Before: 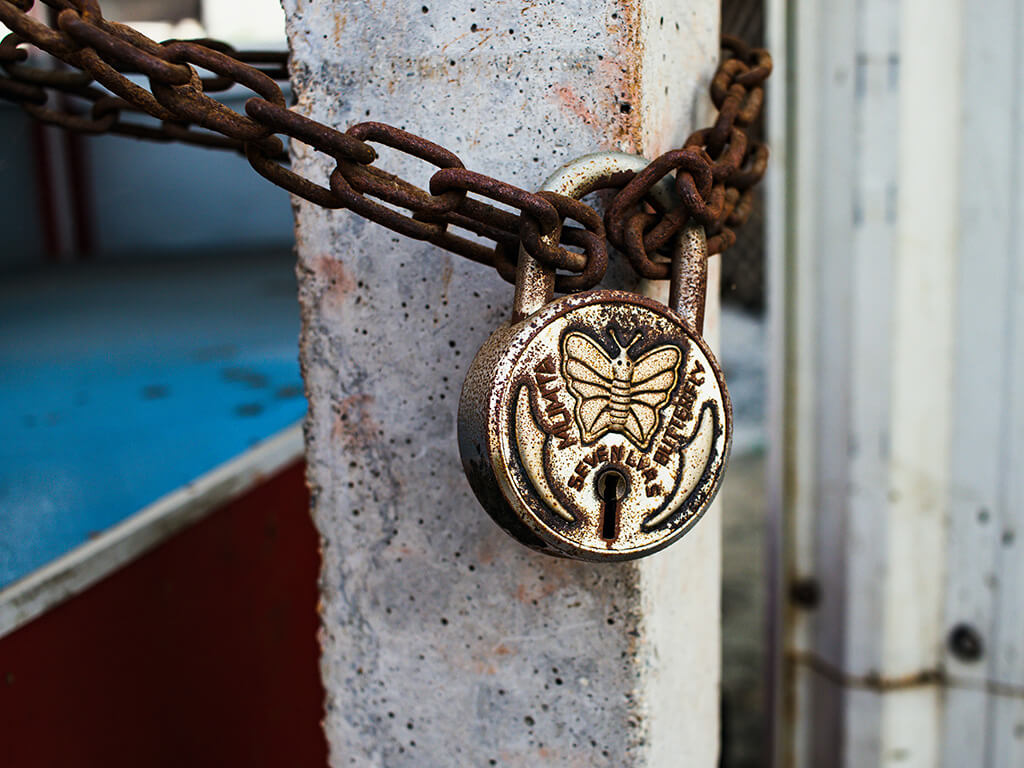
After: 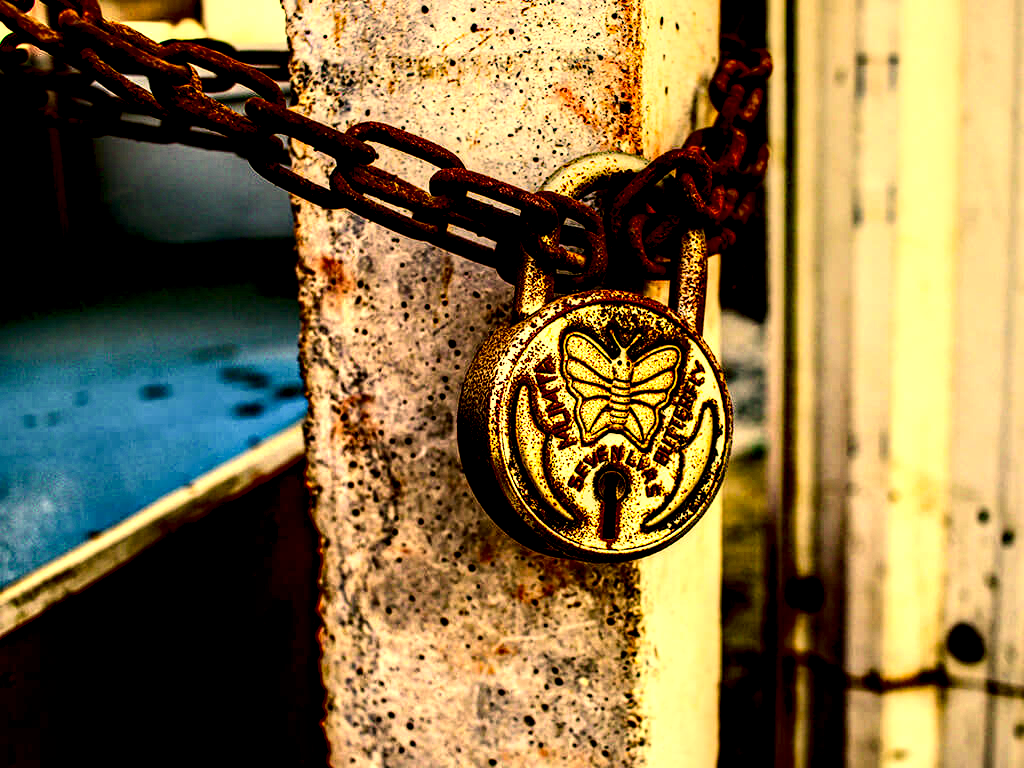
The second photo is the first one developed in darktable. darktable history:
haze removal: compatibility mode true, adaptive false
exposure: black level correction 0.012, compensate highlight preservation false
contrast brightness saturation: contrast 0.22
color correction: highlights a* 10.44, highlights b* 30.04, shadows a* 2.73, shadows b* 17.51, saturation 1.72
base curve: curves: ch0 [(0, 0) (0.666, 0.806) (1, 1)]
local contrast: shadows 185%, detail 225%
